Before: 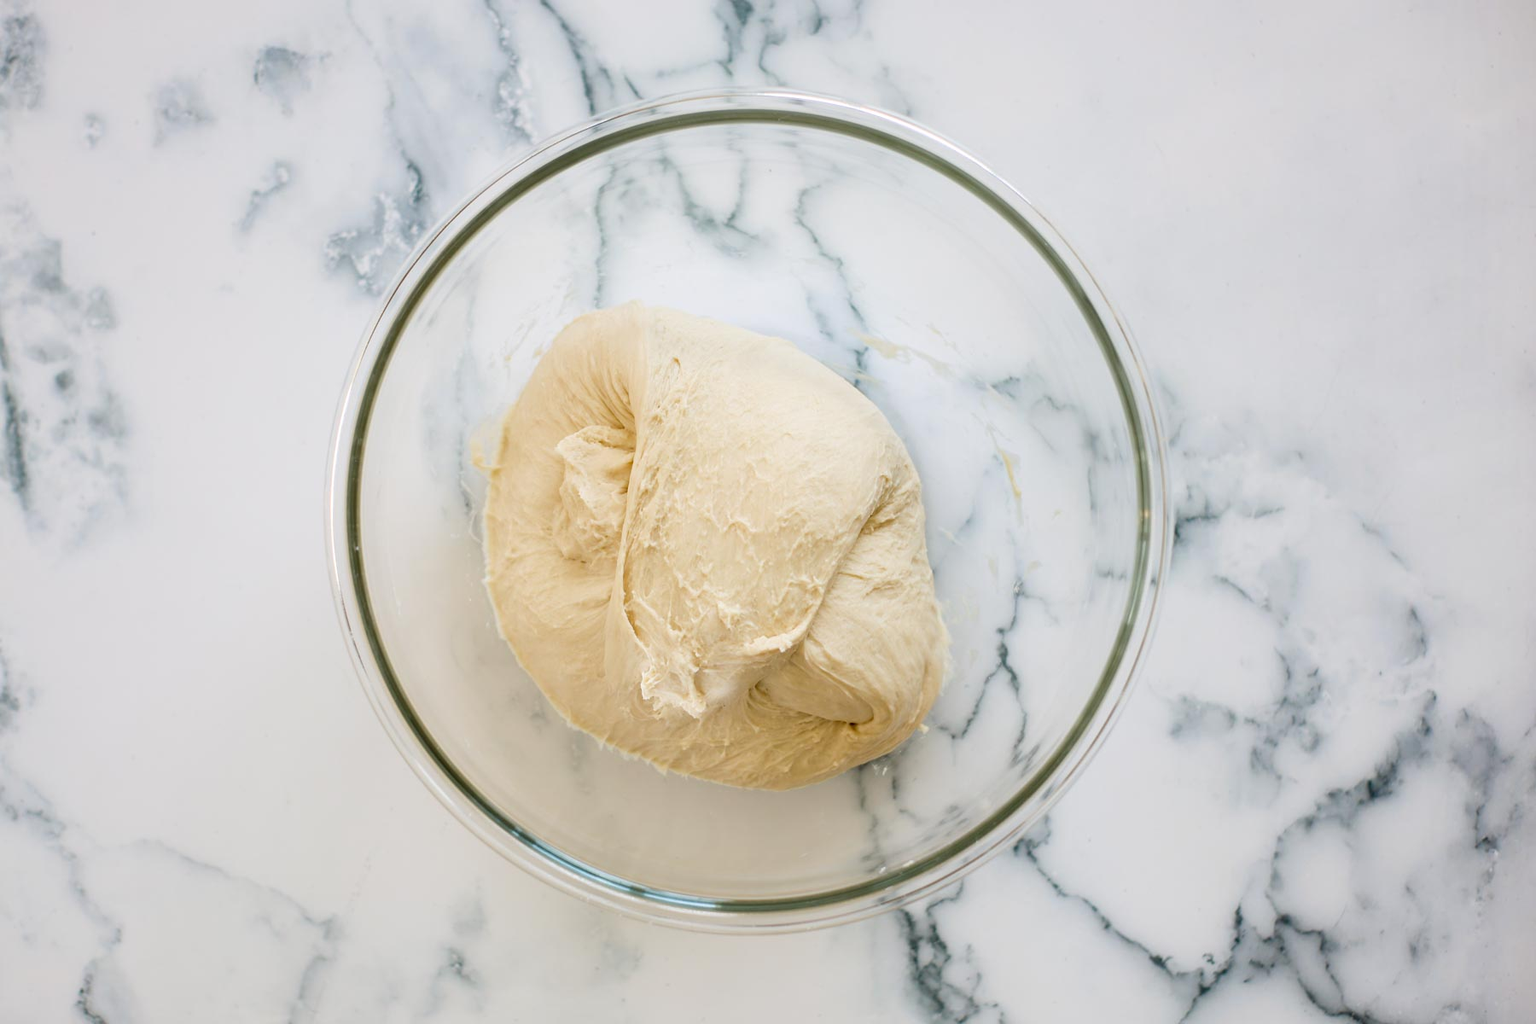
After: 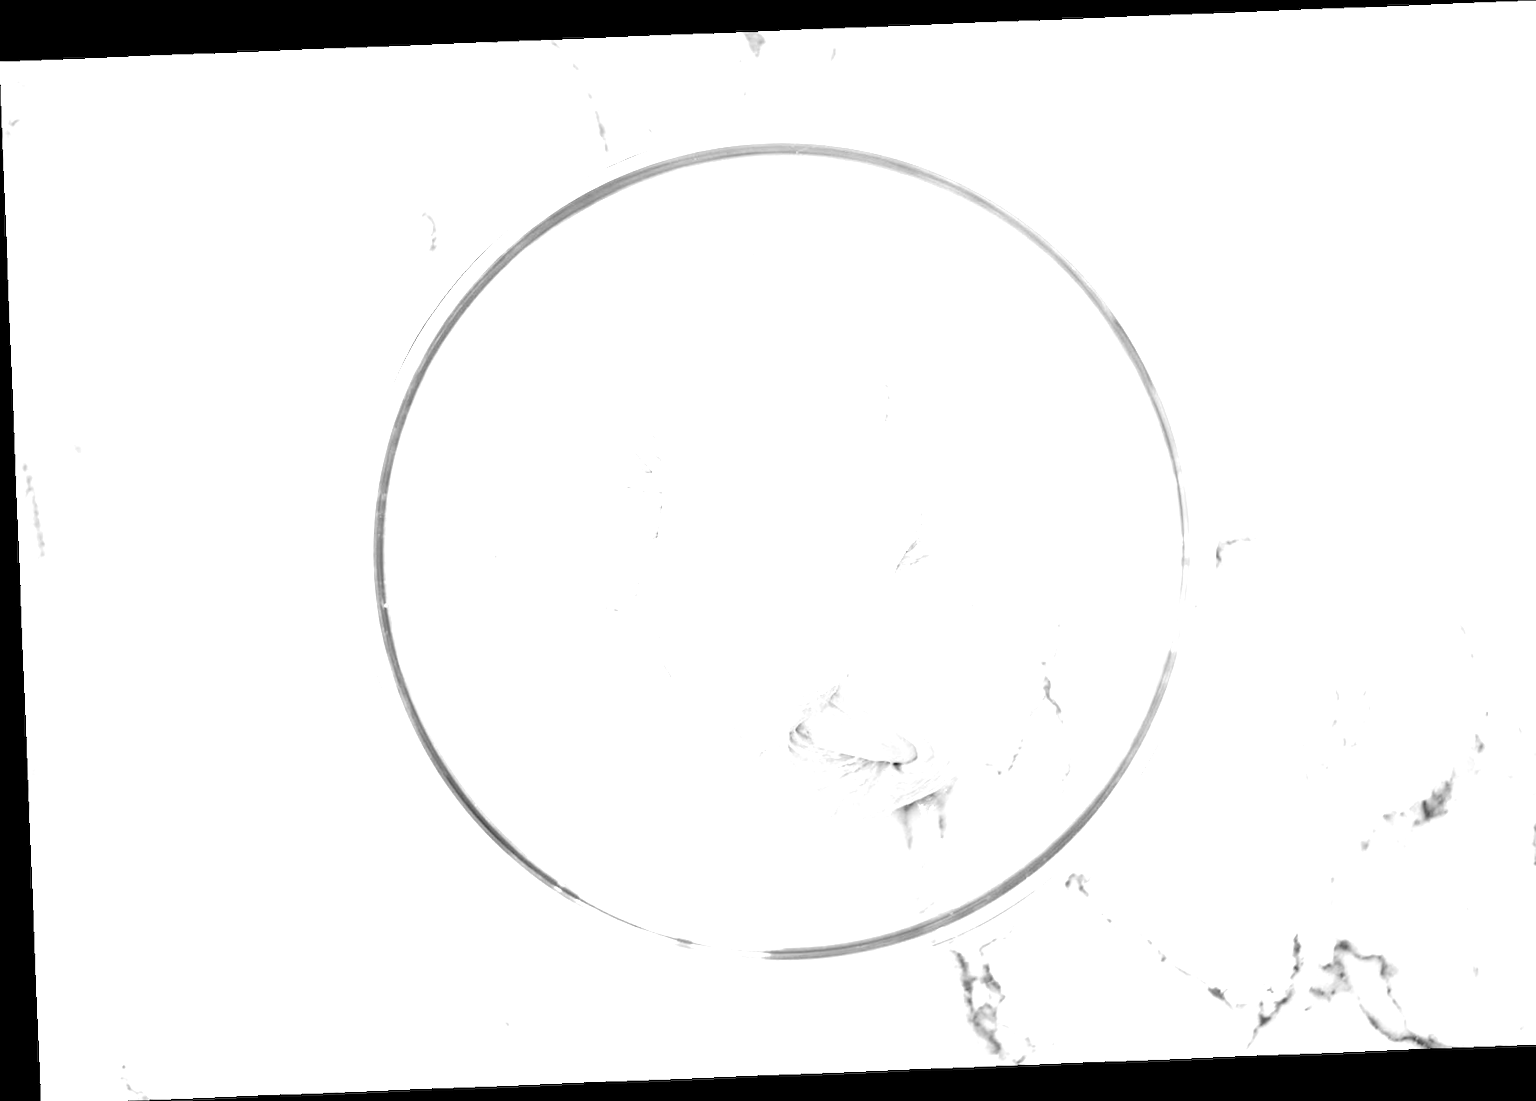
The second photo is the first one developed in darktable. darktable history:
rotate and perspective: rotation -2.29°, automatic cropping off
crop: right 4.126%, bottom 0.031%
exposure: exposure 2 EV, compensate exposure bias true, compensate highlight preservation false
monochrome: a 32, b 64, size 2.3
color zones: curves: ch1 [(0, 0.525) (0.143, 0.556) (0.286, 0.52) (0.429, 0.5) (0.571, 0.5) (0.714, 0.5) (0.857, 0.503) (1, 0.525)]
